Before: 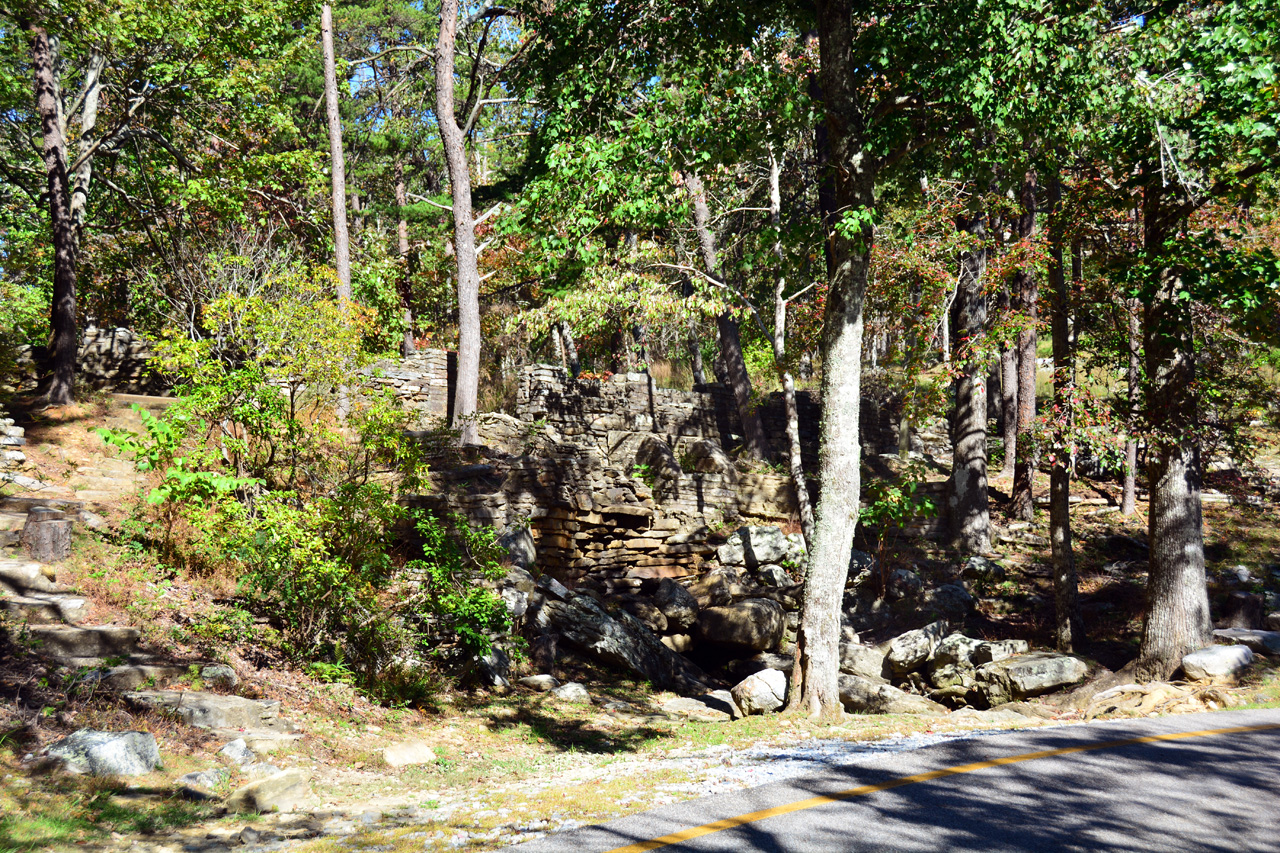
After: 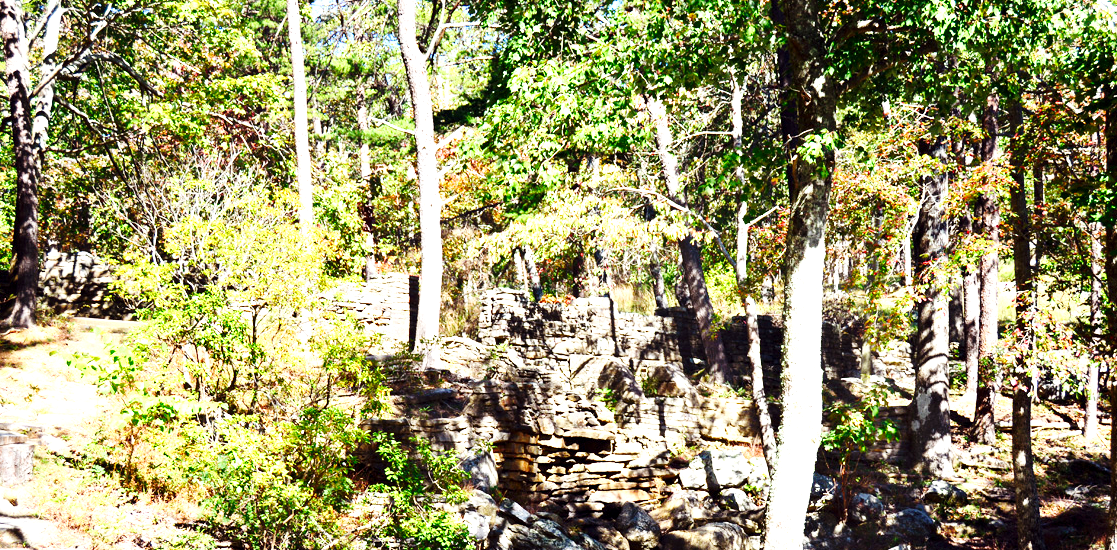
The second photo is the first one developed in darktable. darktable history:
crop: left 3.015%, top 8.969%, right 9.647%, bottom 26.457%
rotate and perspective: automatic cropping off
exposure: black level correction 0.001, exposure 1.3 EV, compensate highlight preservation false
base curve: curves: ch0 [(0, 0) (0.032, 0.025) (0.121, 0.166) (0.206, 0.329) (0.605, 0.79) (1, 1)], preserve colors none
